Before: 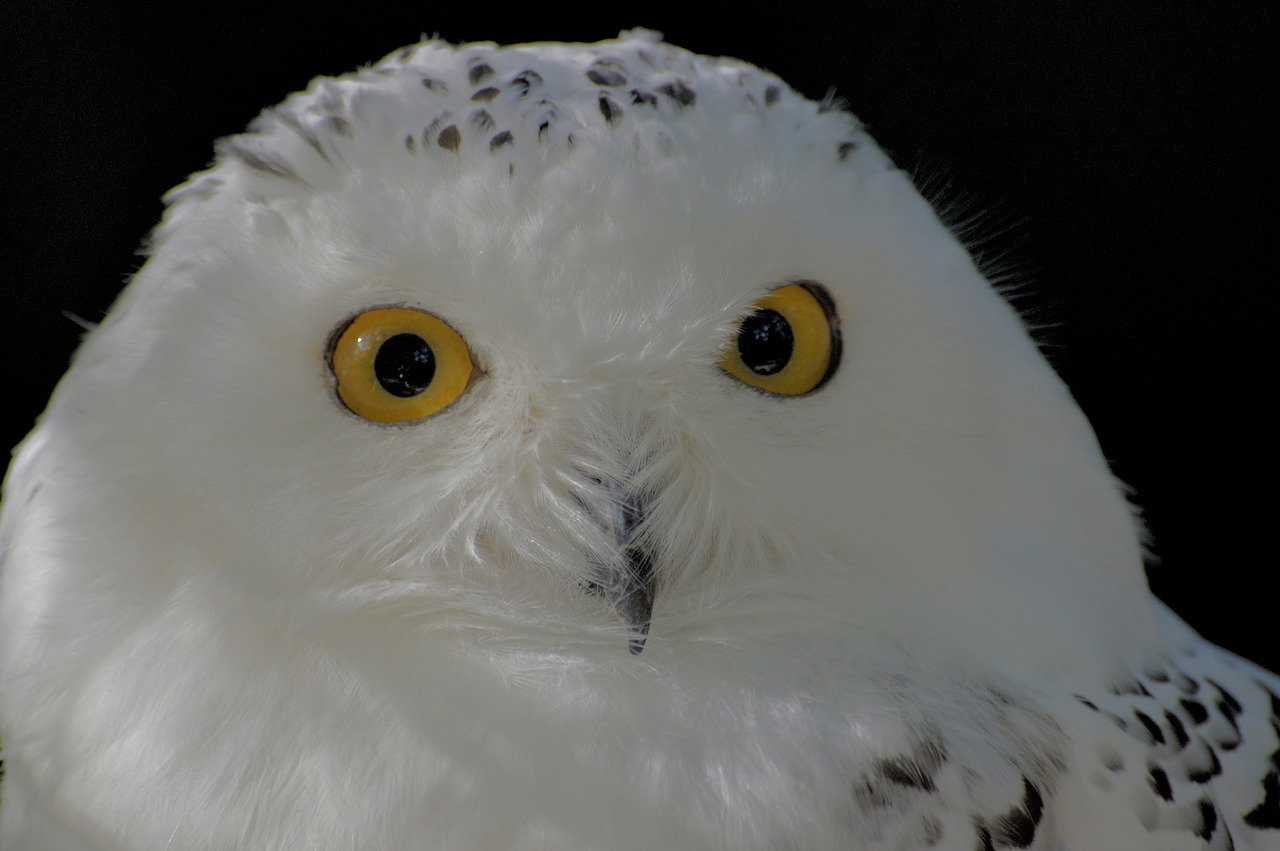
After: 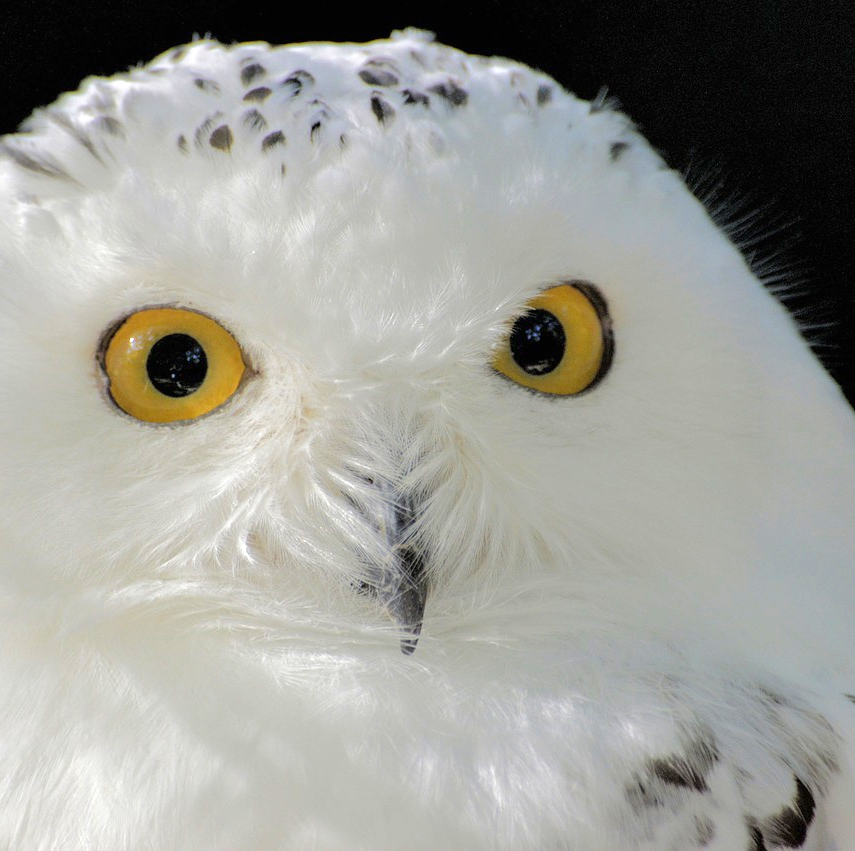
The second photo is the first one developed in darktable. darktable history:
crop and rotate: left 17.818%, right 15.308%
exposure: black level correction 0, exposure 1.199 EV, compensate highlight preservation false
